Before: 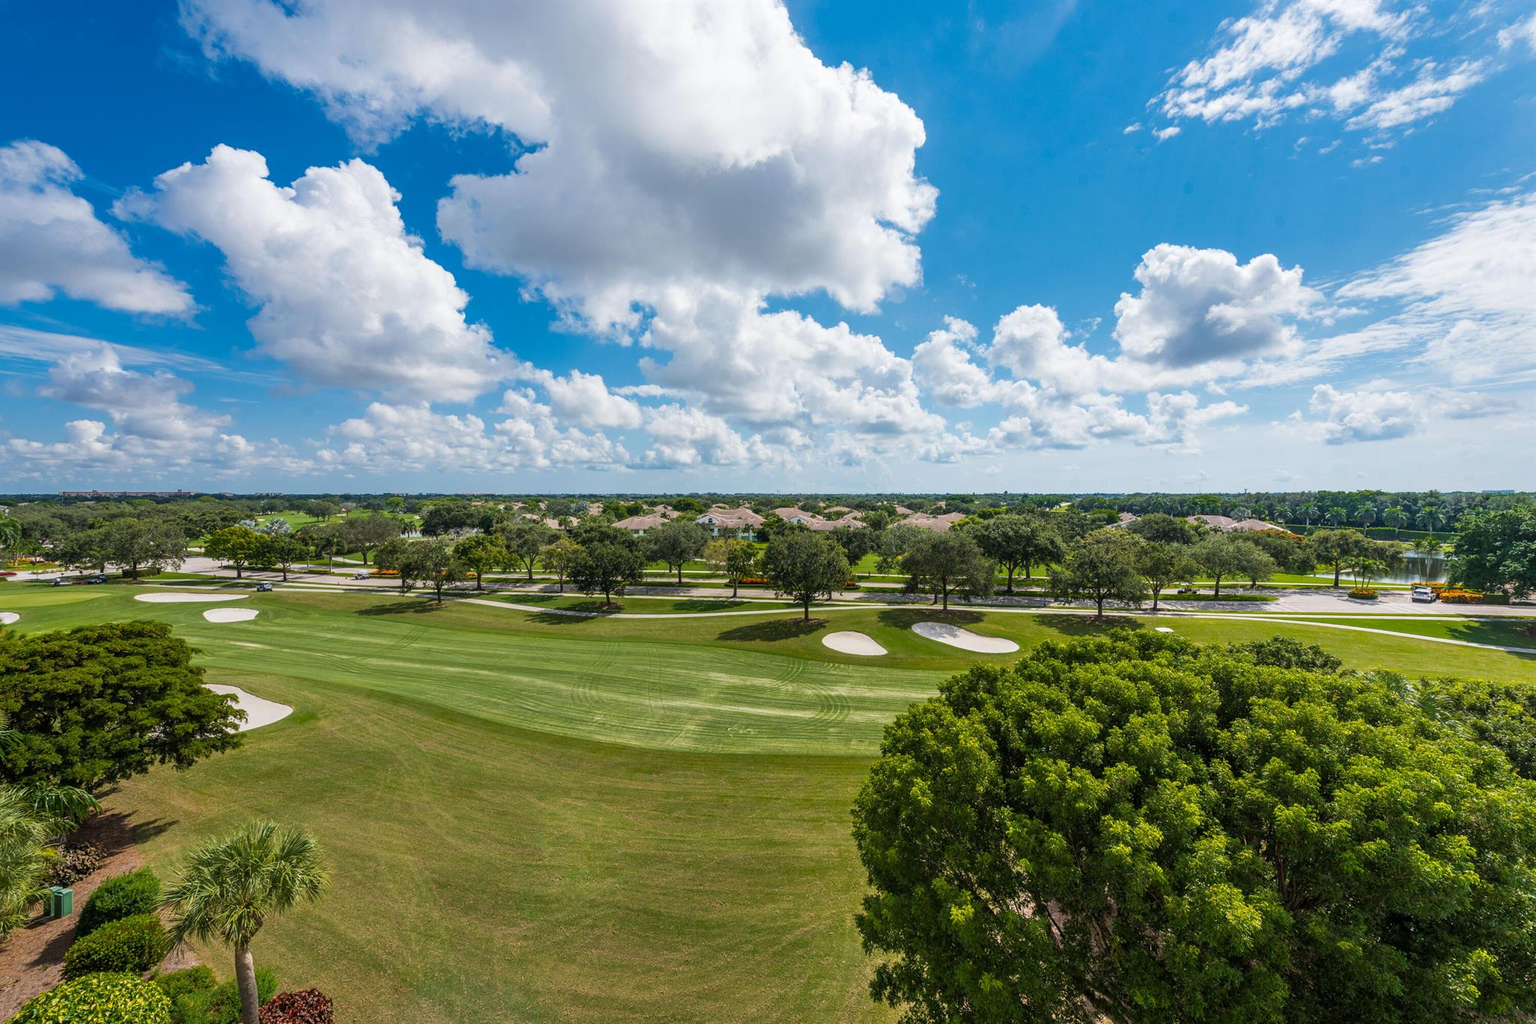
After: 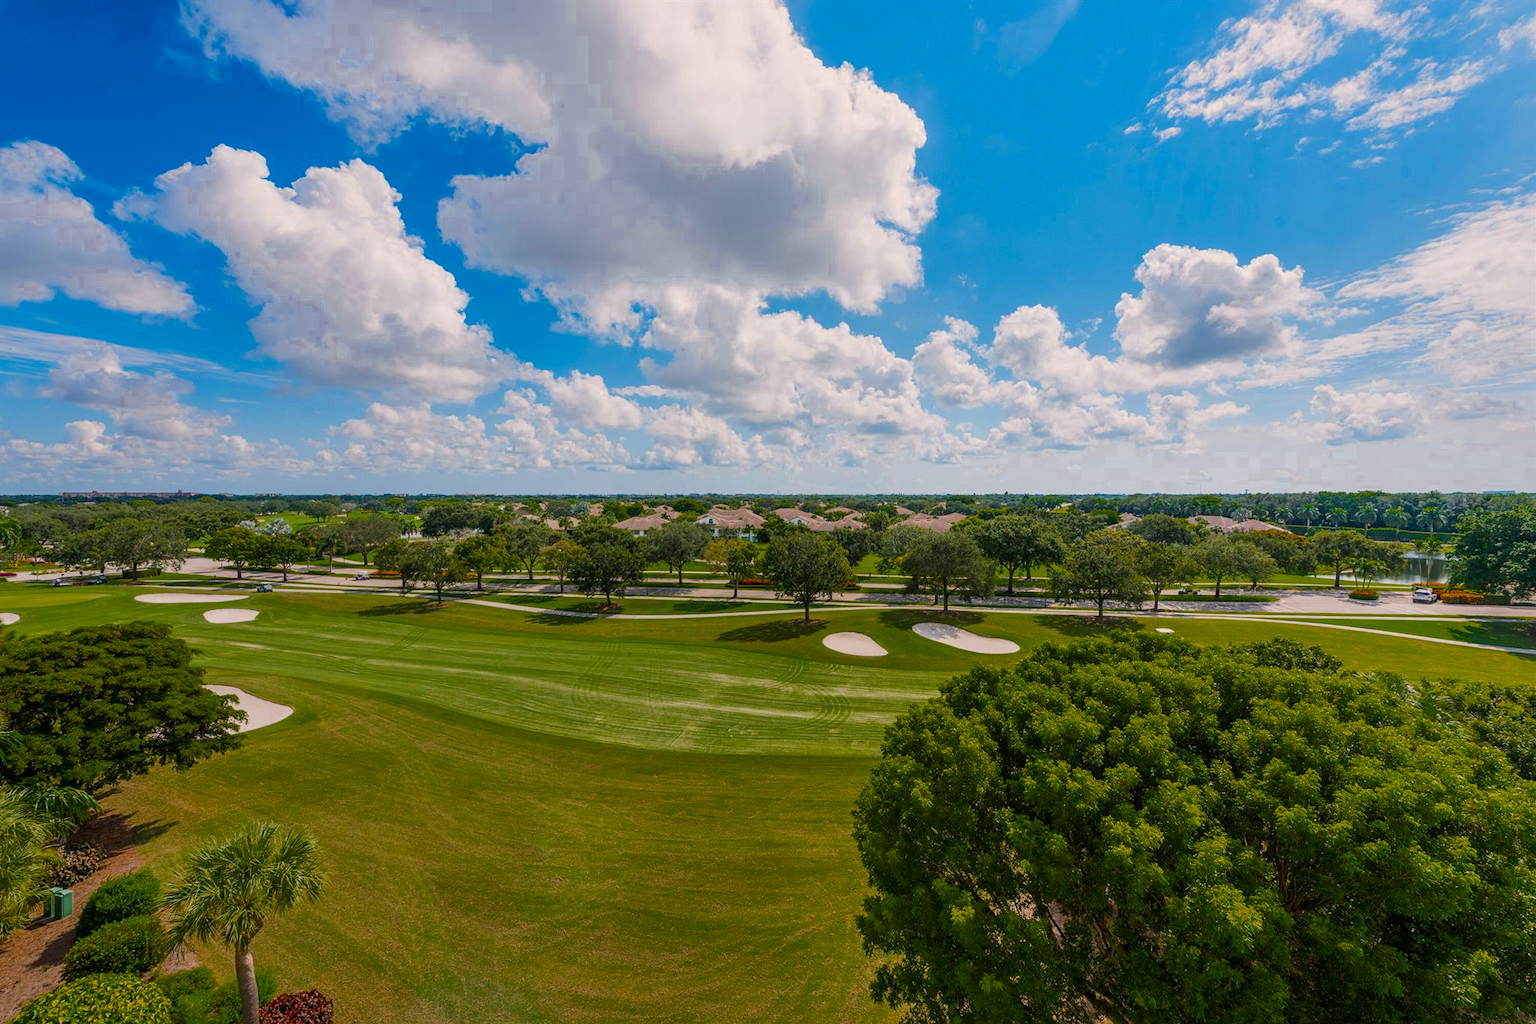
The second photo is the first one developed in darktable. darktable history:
color zones: curves: ch0 [(0.27, 0.396) (0.563, 0.504) (0.75, 0.5) (0.787, 0.307)]
color balance rgb: highlights gain › chroma 2.067%, highlights gain › hue 44.38°, perceptual saturation grading › global saturation 15.647%, perceptual saturation grading › highlights -19.593%, perceptual saturation grading › shadows 20.012%, global vibrance 14.222%
crop: left 0.034%
shadows and highlights: shadows -20.34, white point adjustment -1.97, highlights -34.91
